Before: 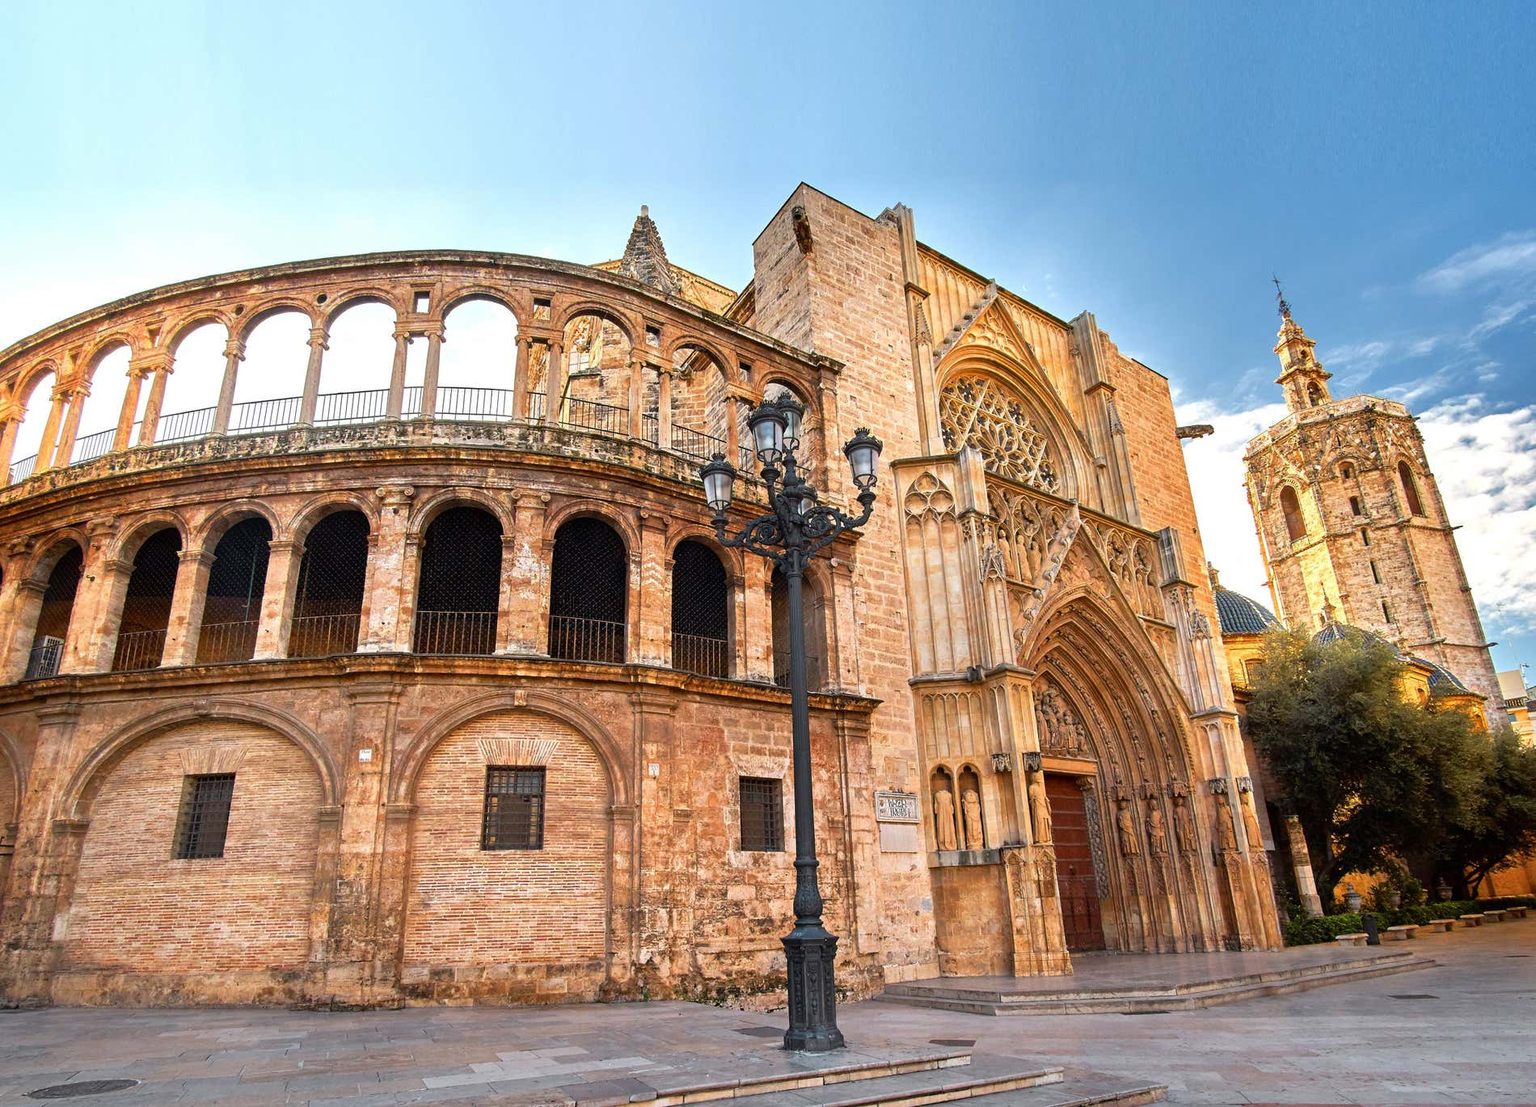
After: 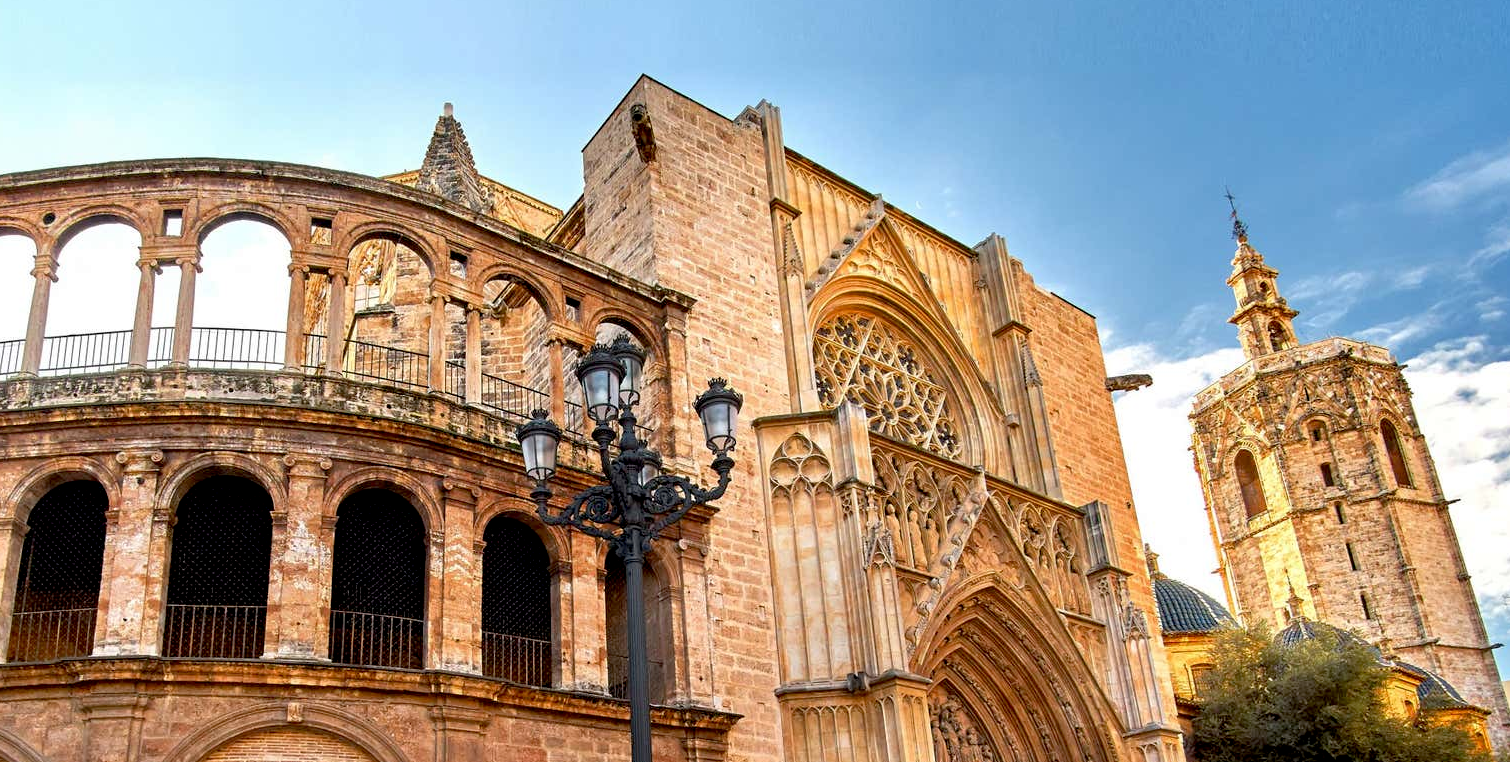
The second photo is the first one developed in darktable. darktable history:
tone equalizer: on, module defaults
exposure: black level correction 0.011, compensate highlight preservation false
crop: left 18.38%, top 11.092%, right 2.134%, bottom 33.217%
